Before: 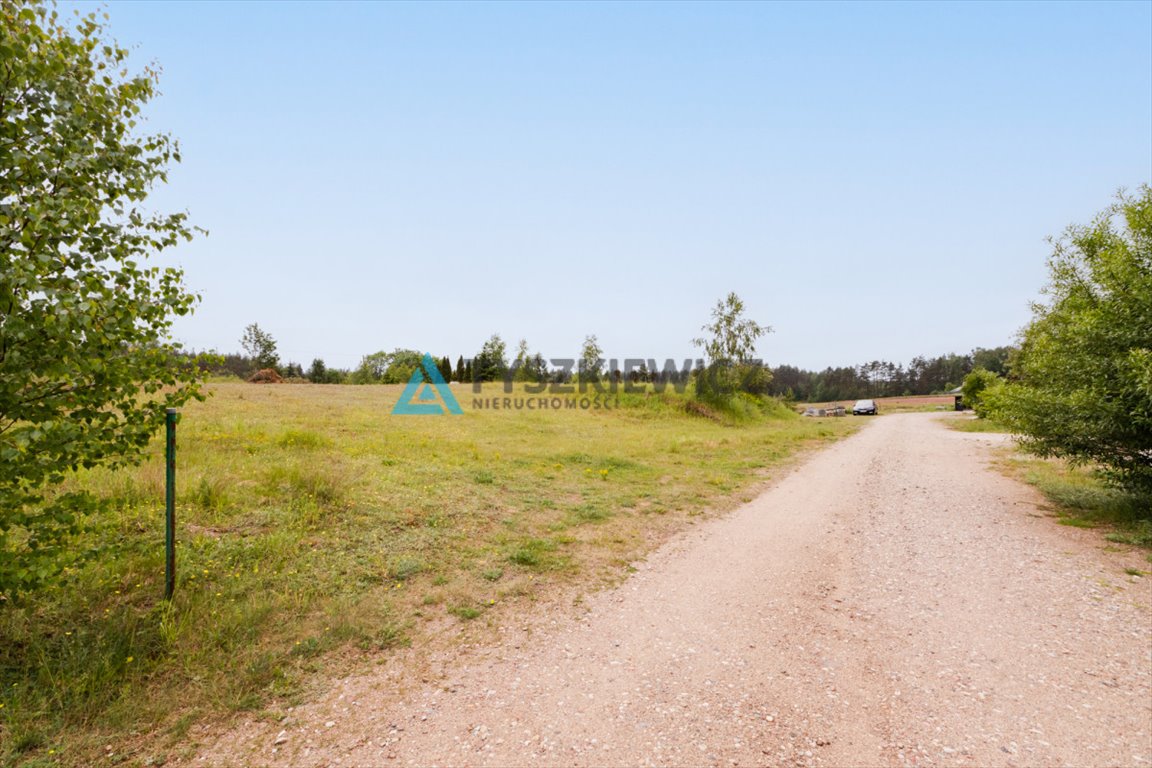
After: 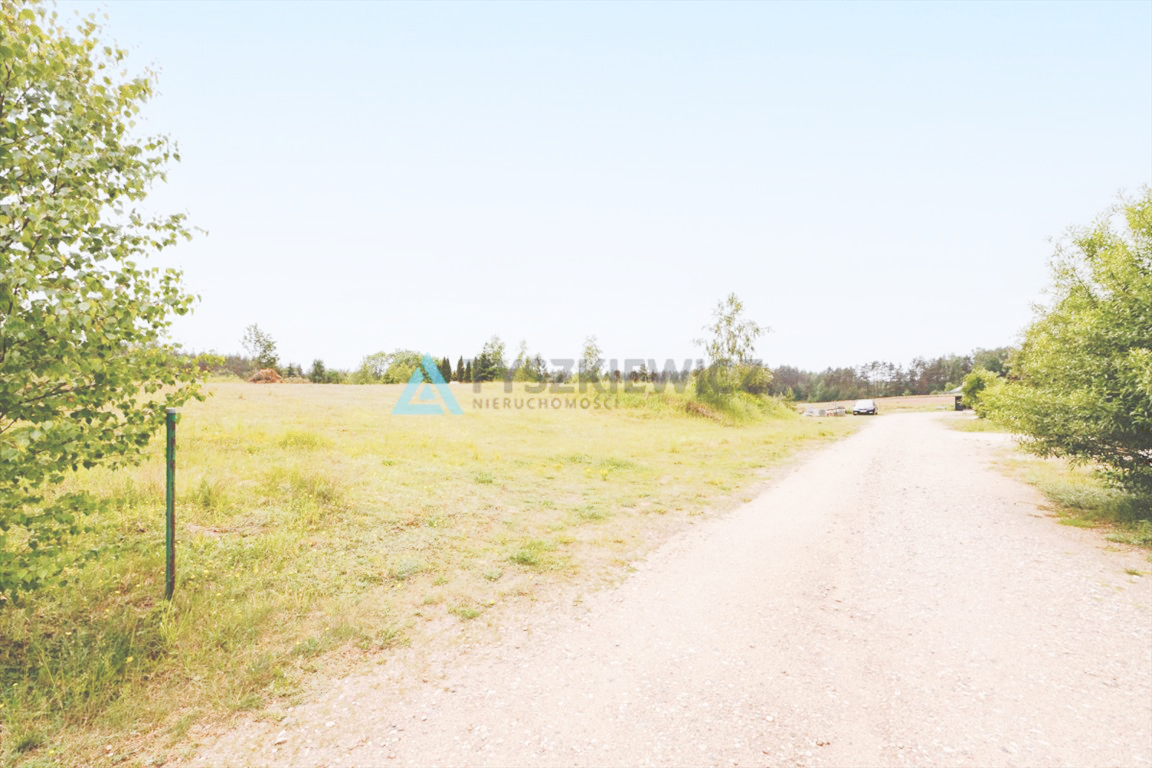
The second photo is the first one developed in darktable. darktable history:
base curve: curves: ch0 [(0, 0) (0.028, 0.03) (0.121, 0.232) (0.46, 0.748) (0.859, 0.968) (1, 1)], preserve colors none
tone curve: curves: ch0 [(0, 0) (0.003, 0.275) (0.011, 0.288) (0.025, 0.309) (0.044, 0.326) (0.069, 0.346) (0.1, 0.37) (0.136, 0.396) (0.177, 0.432) (0.224, 0.473) (0.277, 0.516) (0.335, 0.566) (0.399, 0.611) (0.468, 0.661) (0.543, 0.711) (0.623, 0.761) (0.709, 0.817) (0.801, 0.867) (0.898, 0.911) (1, 1)], preserve colors none
